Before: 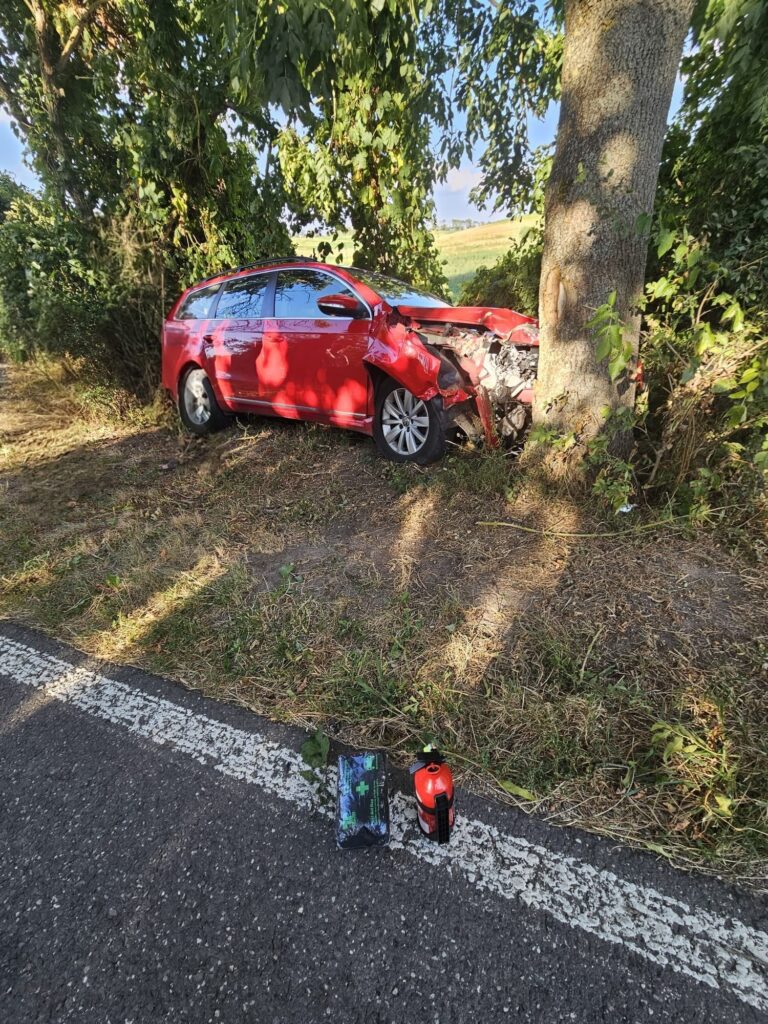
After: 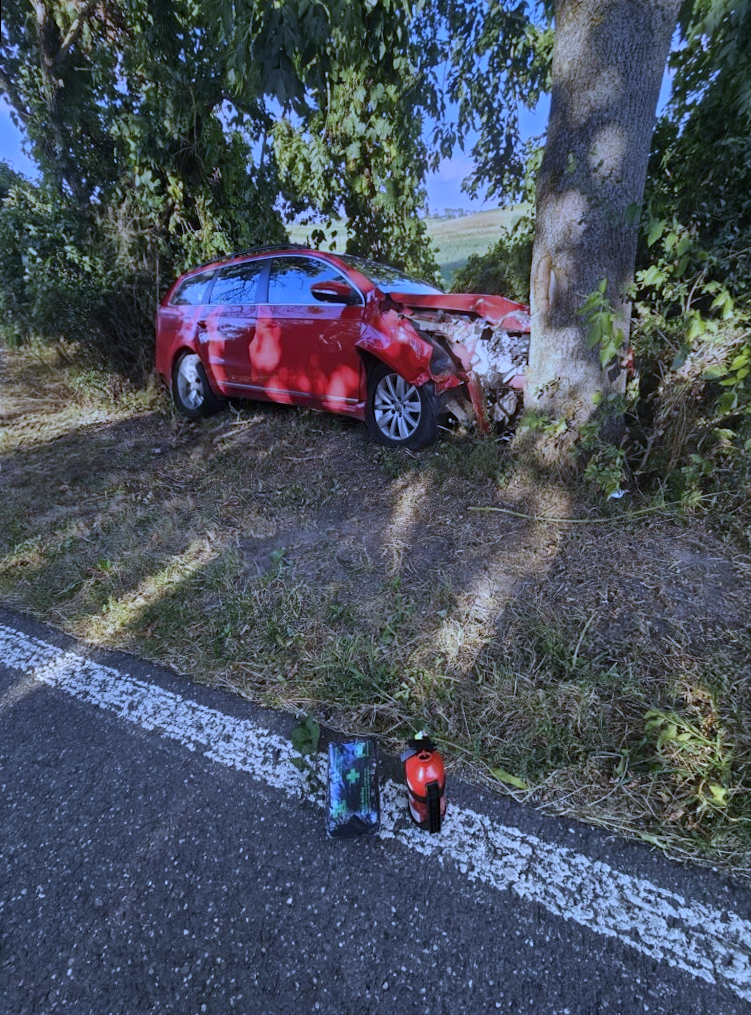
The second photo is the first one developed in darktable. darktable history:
rotate and perspective: rotation 0.226°, lens shift (vertical) -0.042, crop left 0.023, crop right 0.982, crop top 0.006, crop bottom 0.994
white balance: red 0.871, blue 1.249
graduated density: hue 238.83°, saturation 50%
